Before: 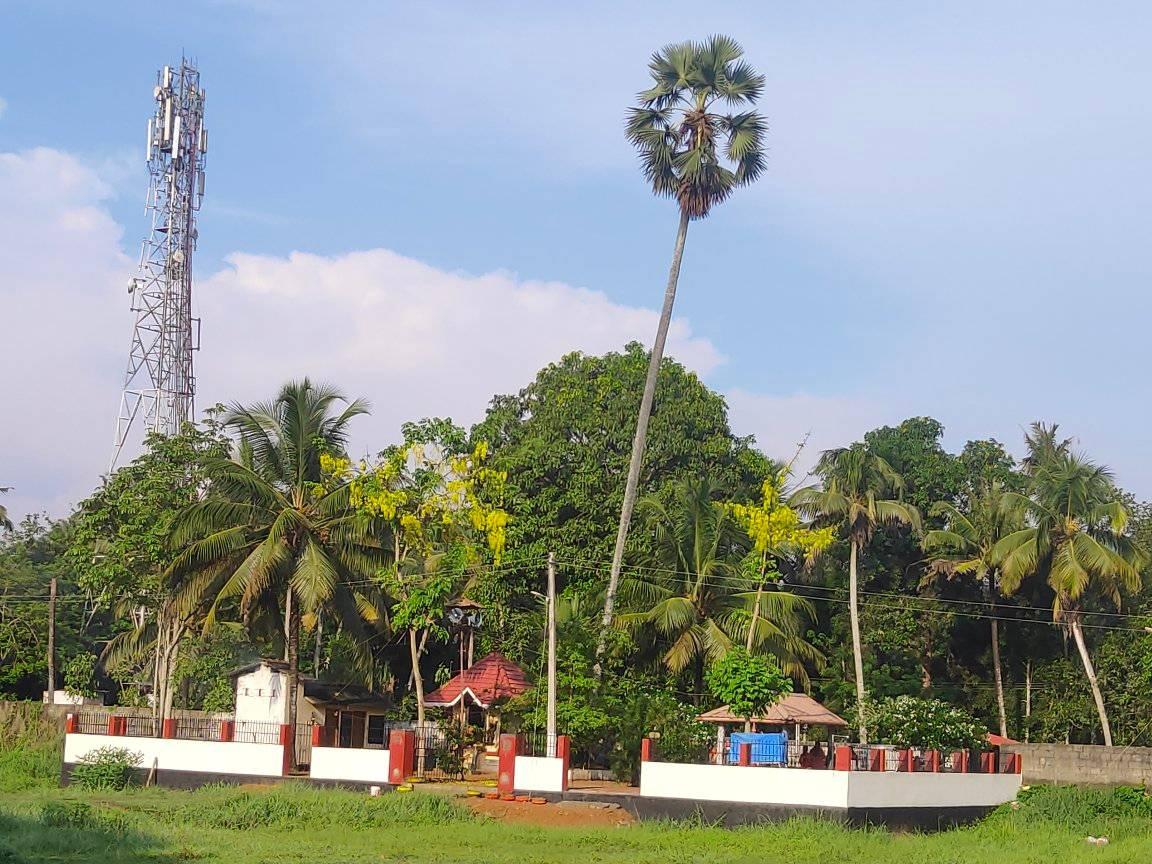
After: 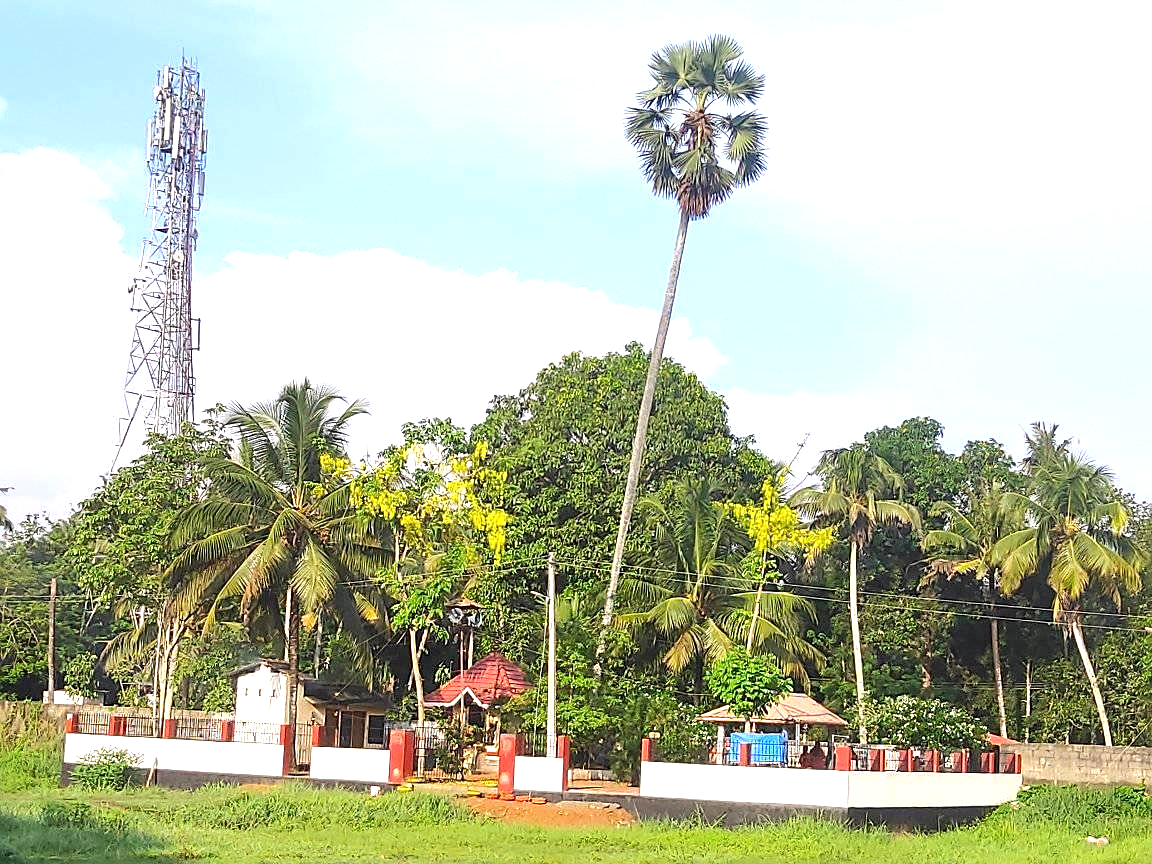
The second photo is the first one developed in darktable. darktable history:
rotate and perspective: automatic cropping original format, crop left 0, crop top 0
exposure: black level correction 0, exposure 0.95 EV, compensate exposure bias true, compensate highlight preservation false
sharpen: on, module defaults
